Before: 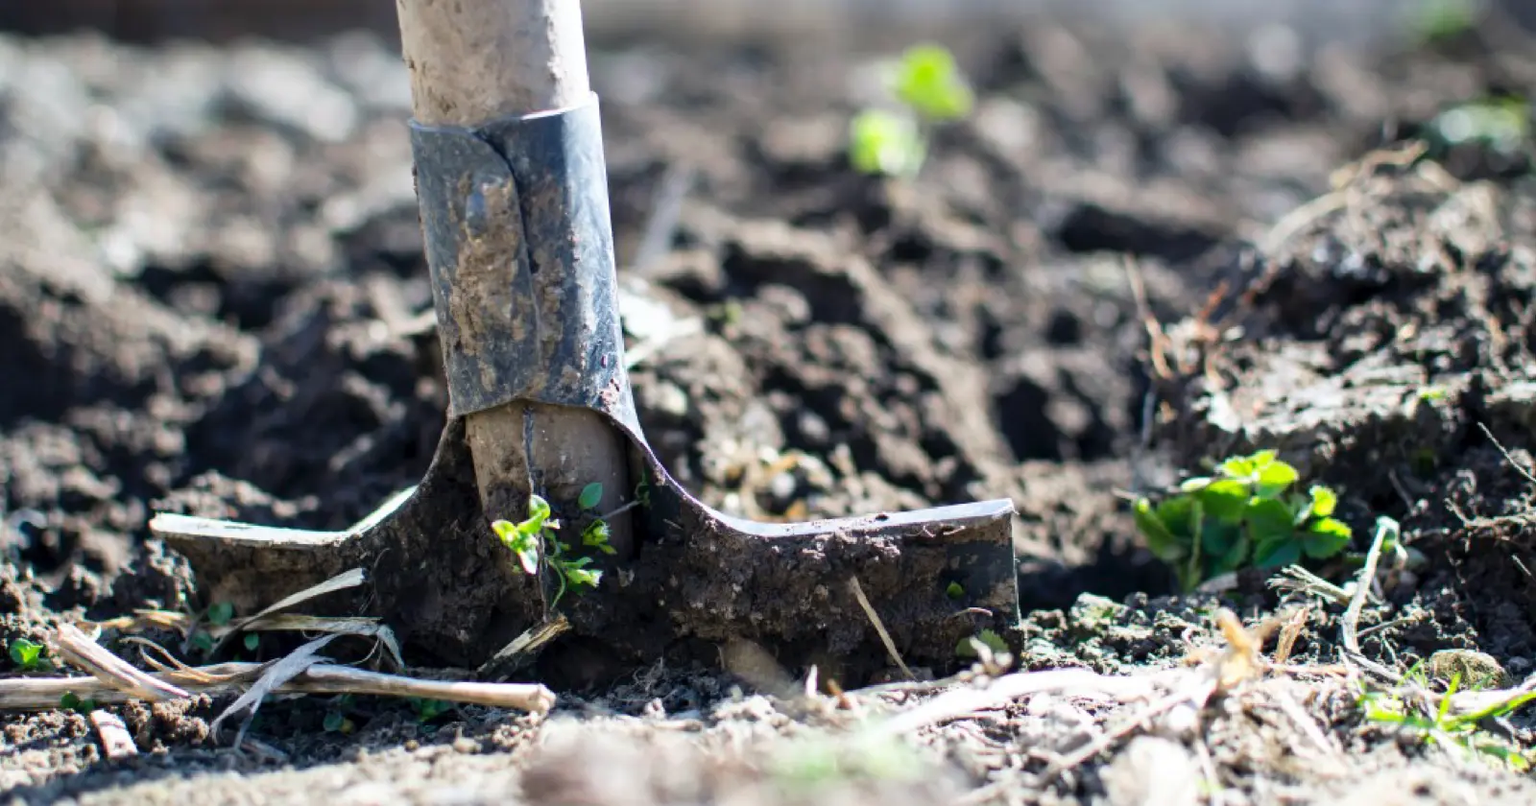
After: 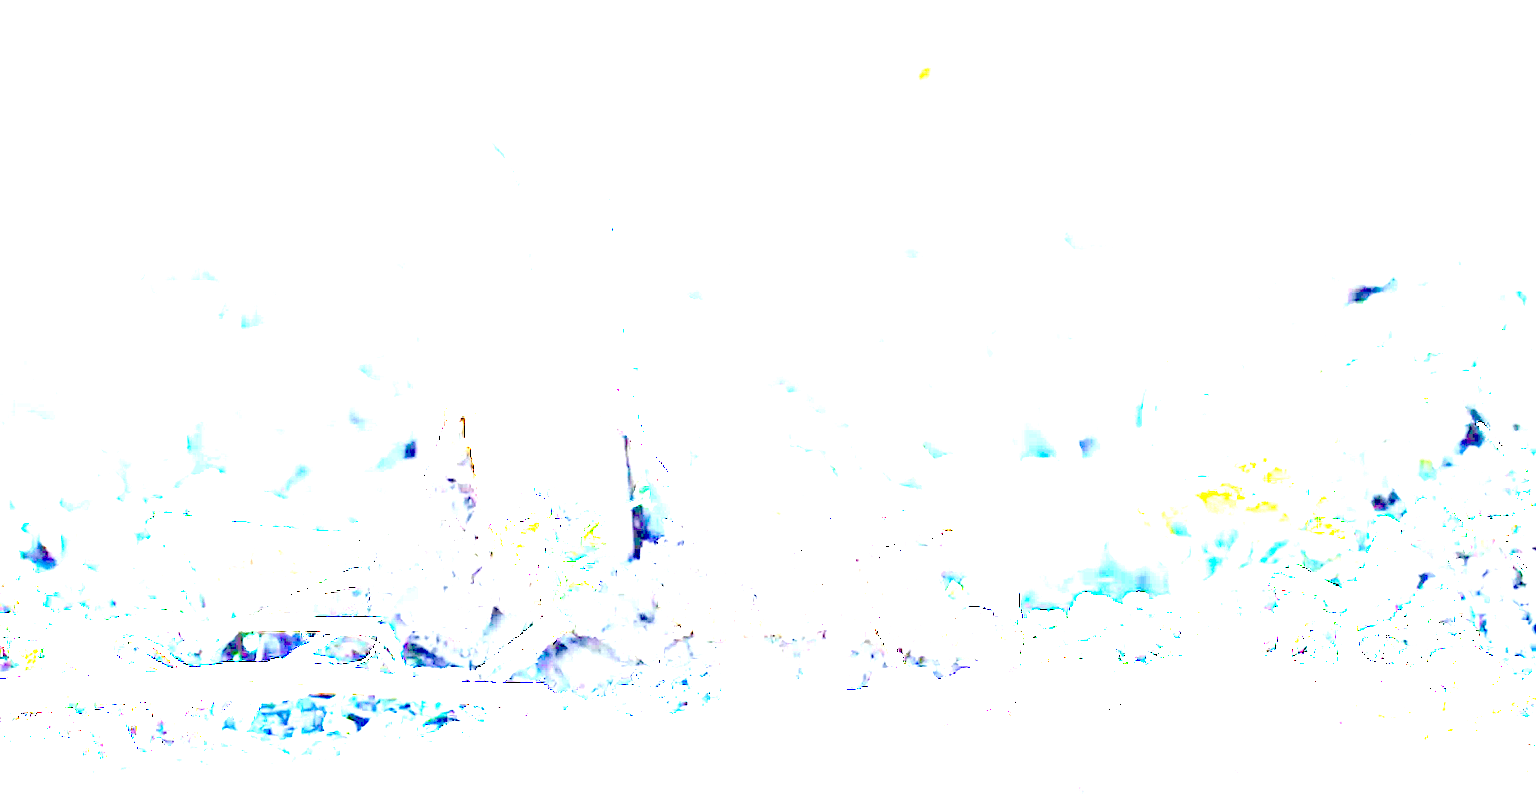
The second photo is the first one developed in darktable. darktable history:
exposure: exposure 7.983 EV, compensate highlight preservation false
